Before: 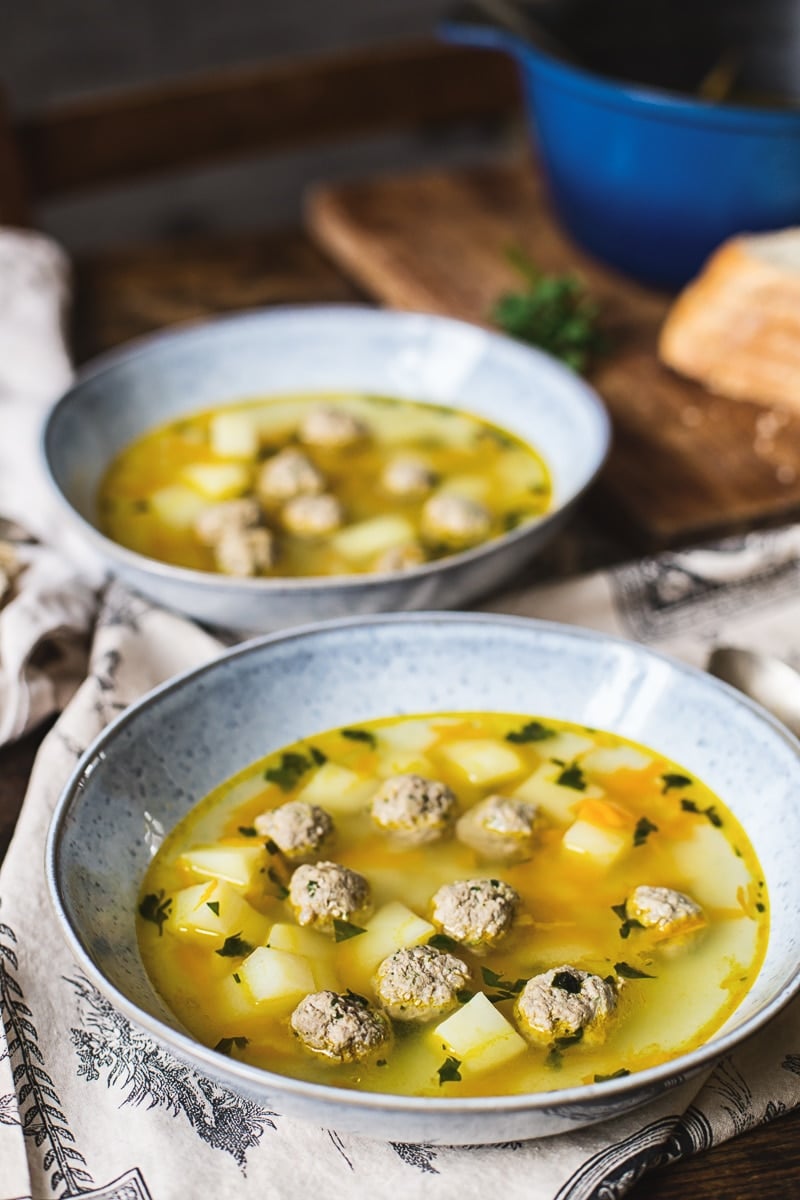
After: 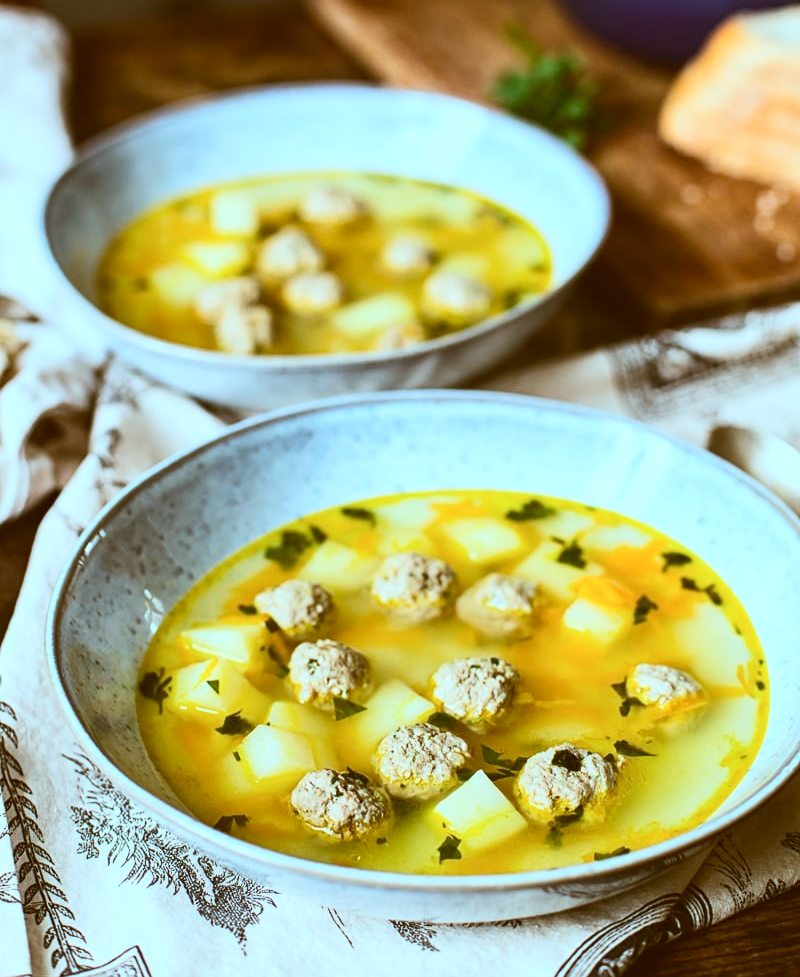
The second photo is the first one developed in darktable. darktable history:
grain: coarseness 0.81 ISO, strength 1.34%, mid-tones bias 0%
contrast equalizer: y [[0.5 ×6], [0.5 ×6], [0.5, 0.5, 0.501, 0.545, 0.707, 0.863], [0 ×6], [0 ×6]]
contrast brightness saturation: contrast 0.2, brightness 0.16, saturation 0.22
crop and rotate: top 18.507%
color correction: highlights a* -14.62, highlights b* -16.22, shadows a* 10.12, shadows b* 29.4
